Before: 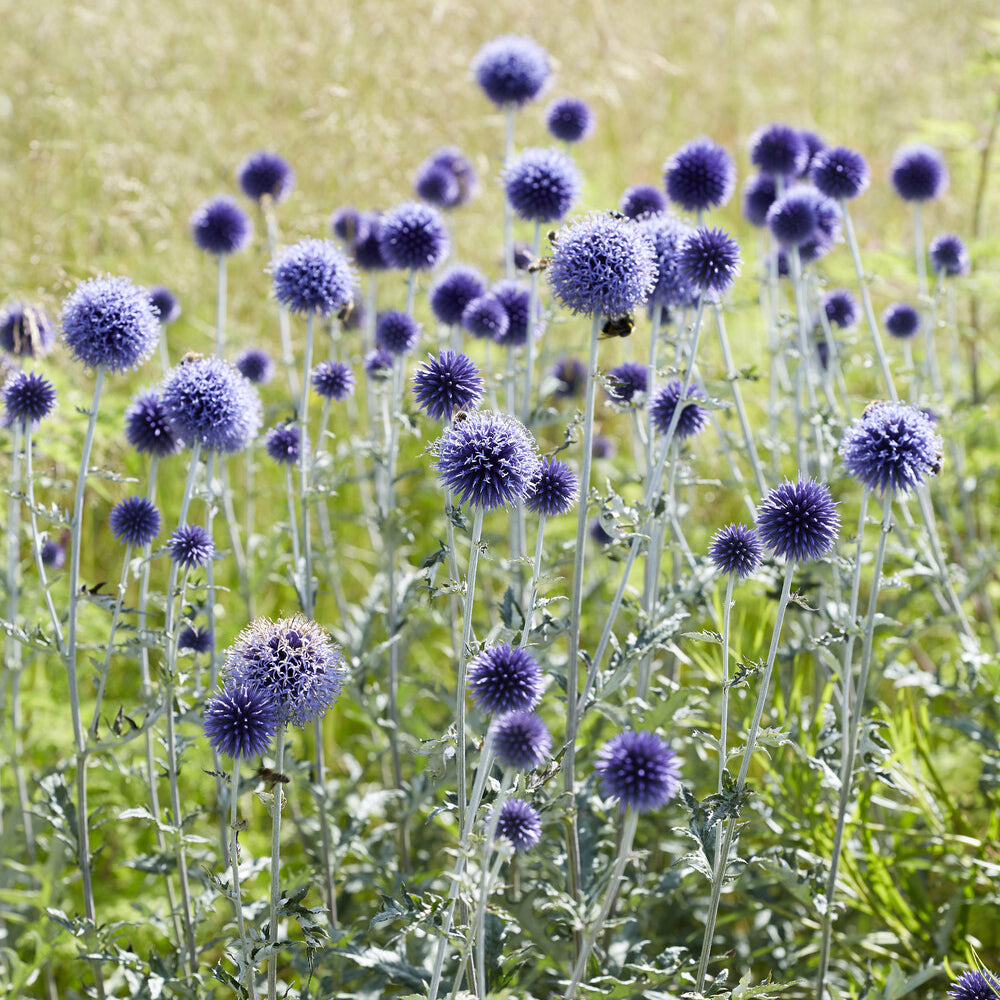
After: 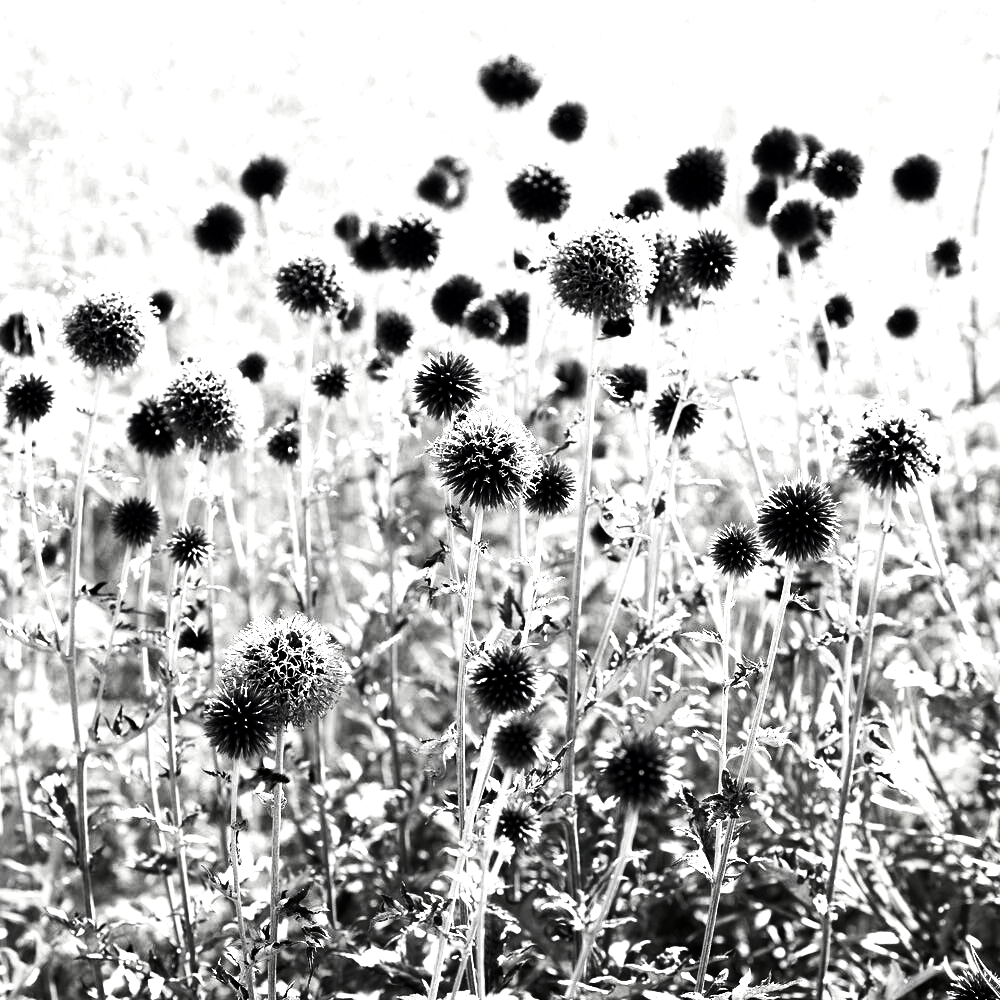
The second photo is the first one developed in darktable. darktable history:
contrast brightness saturation: contrast 0.015, brightness -0.98, saturation -0.987
levels: levels [0, 0.43, 0.859]
base curve: curves: ch0 [(0, 0) (0.012, 0.01) (0.073, 0.168) (0.31, 0.711) (0.645, 0.957) (1, 1)], preserve colors none
